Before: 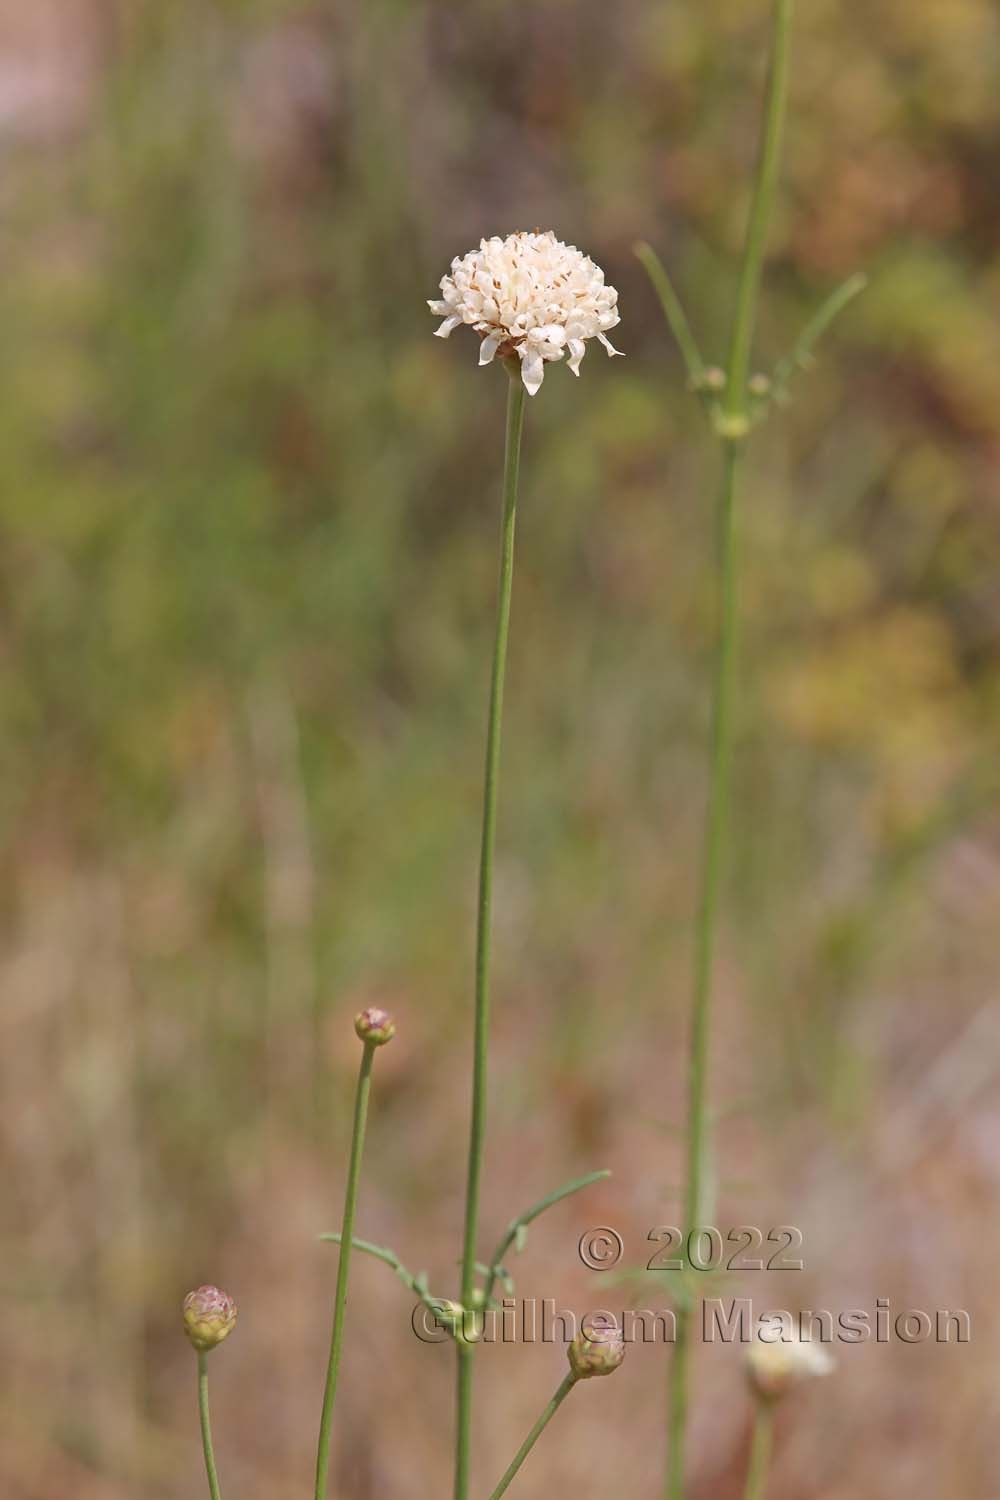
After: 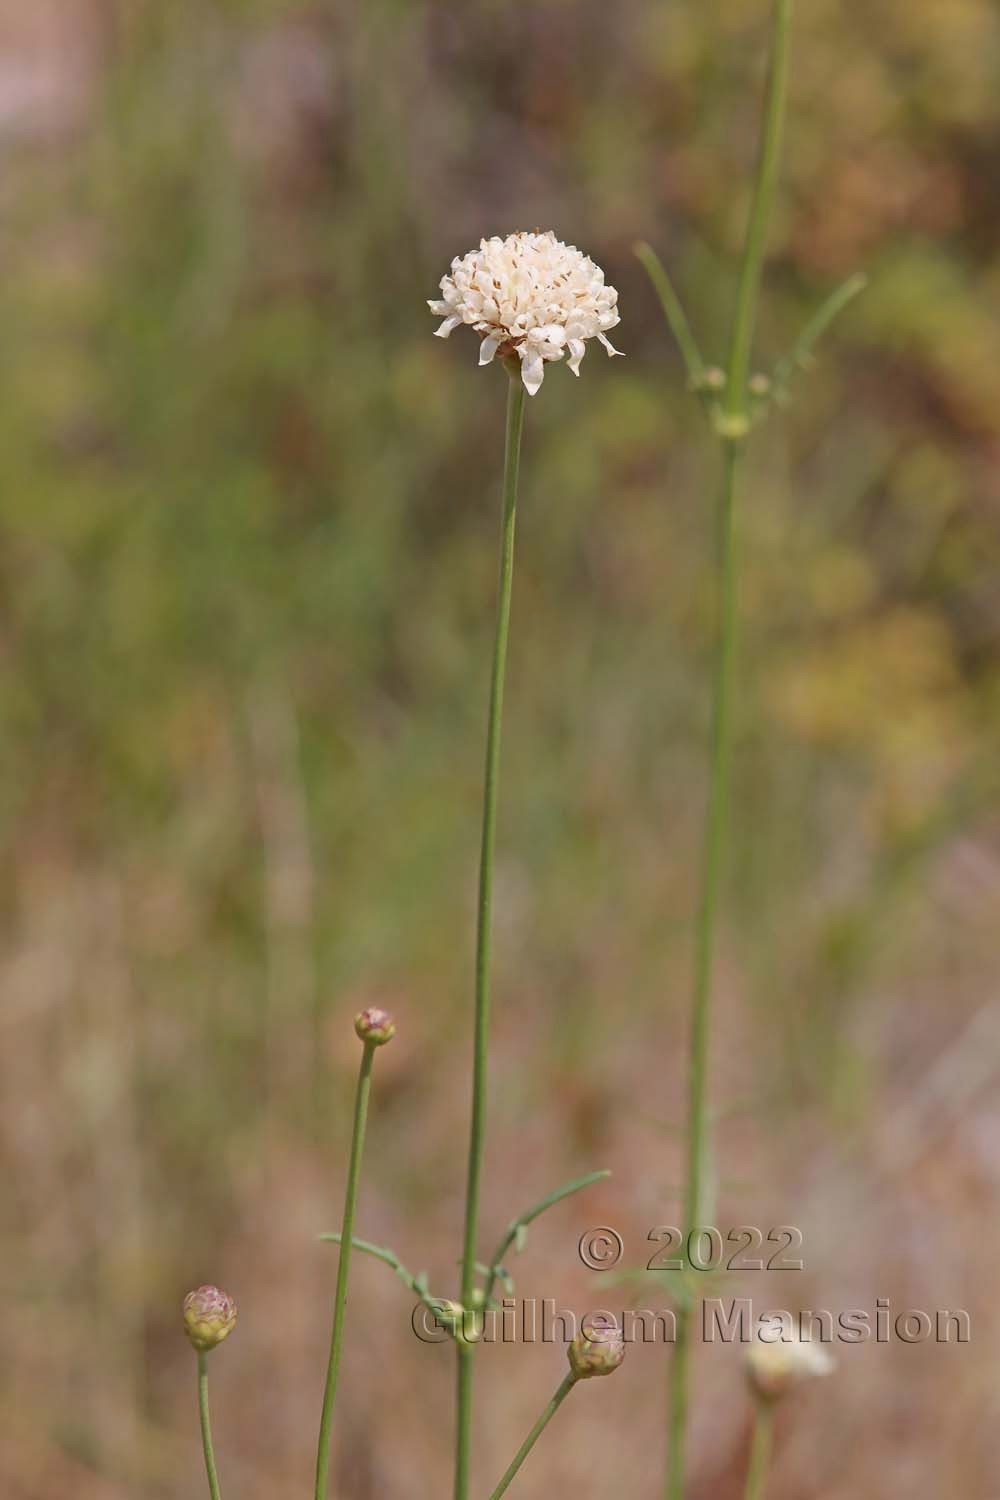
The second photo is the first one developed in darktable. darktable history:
exposure: black level correction 0.002, exposure -0.107 EV, compensate highlight preservation false
